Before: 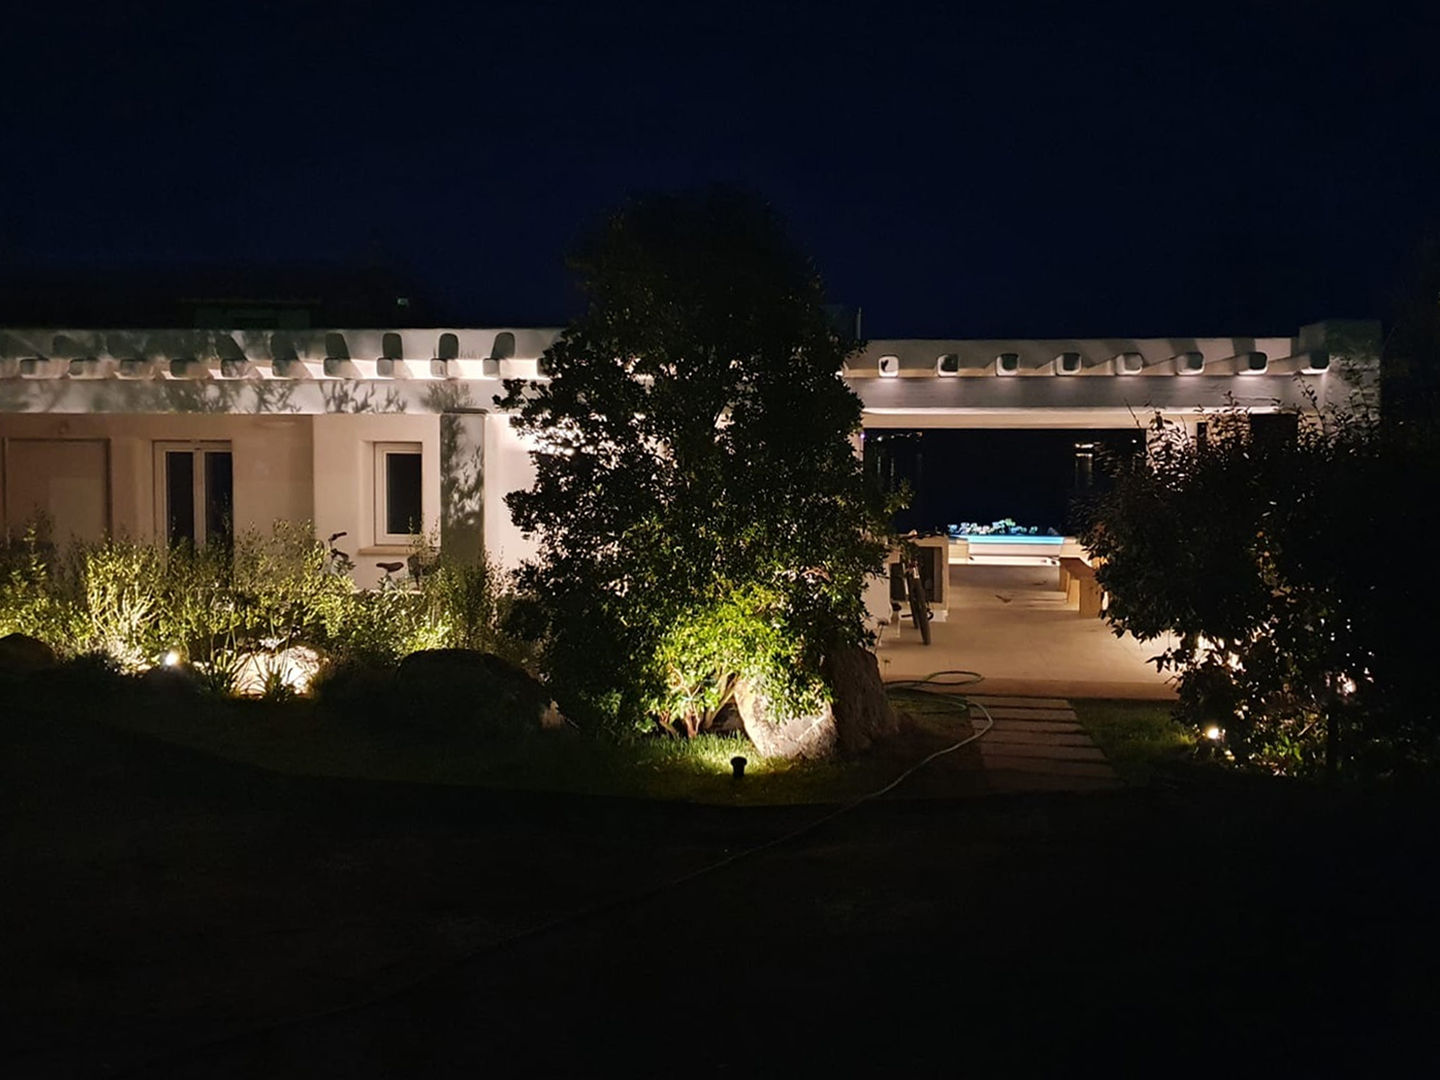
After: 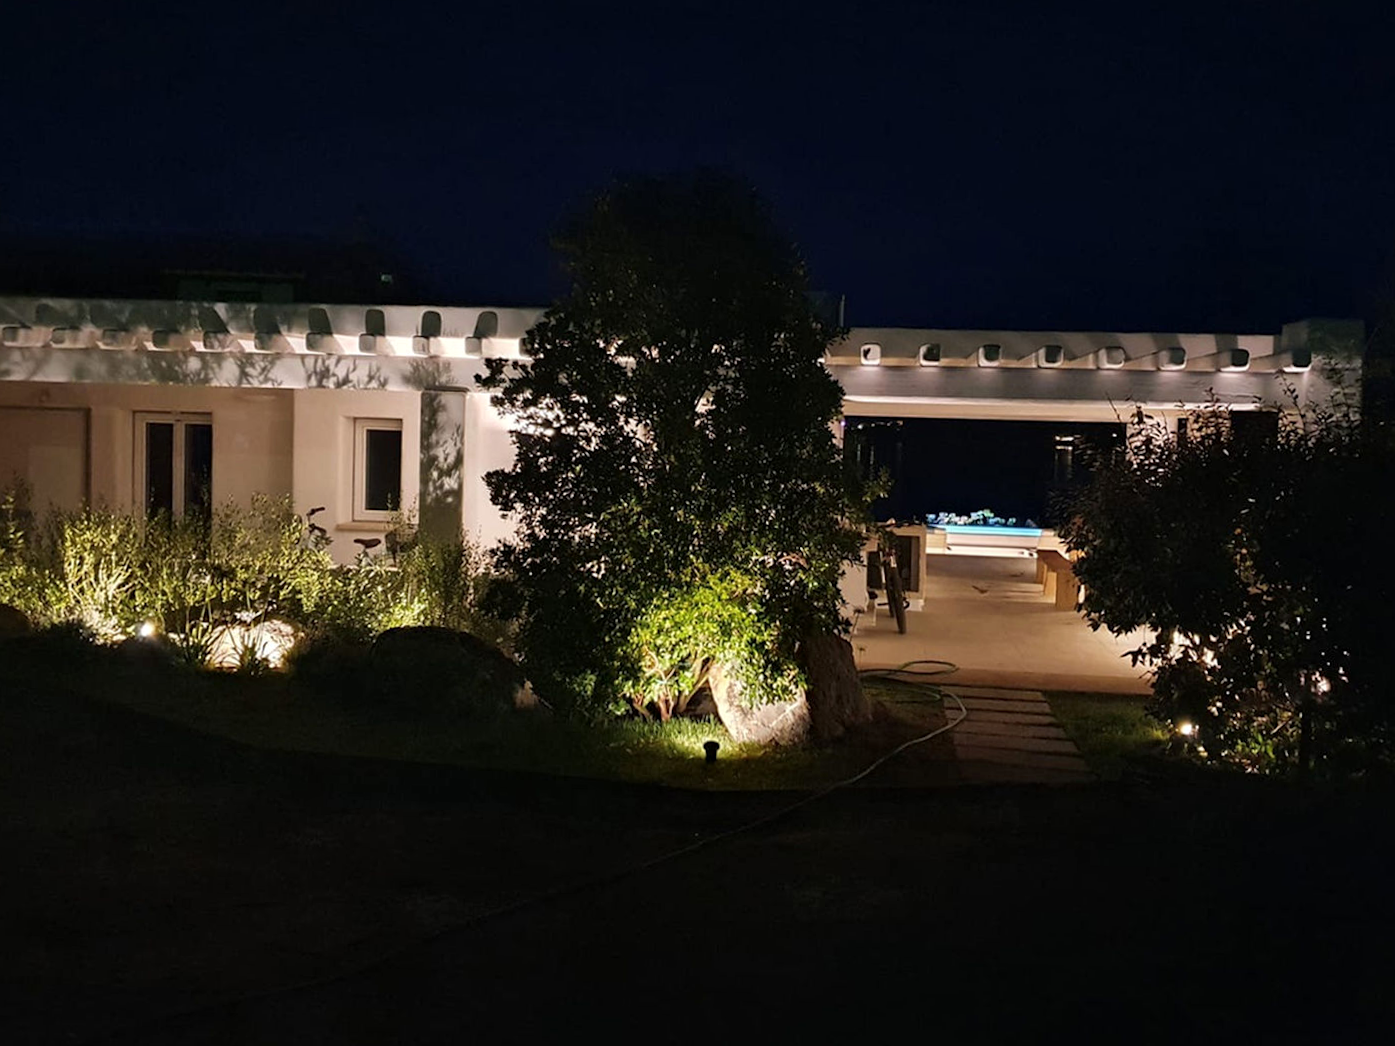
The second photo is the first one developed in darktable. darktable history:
local contrast: mode bilateral grid, contrast 20, coarseness 49, detail 120%, midtone range 0.2
crop and rotate: angle -1.37°
